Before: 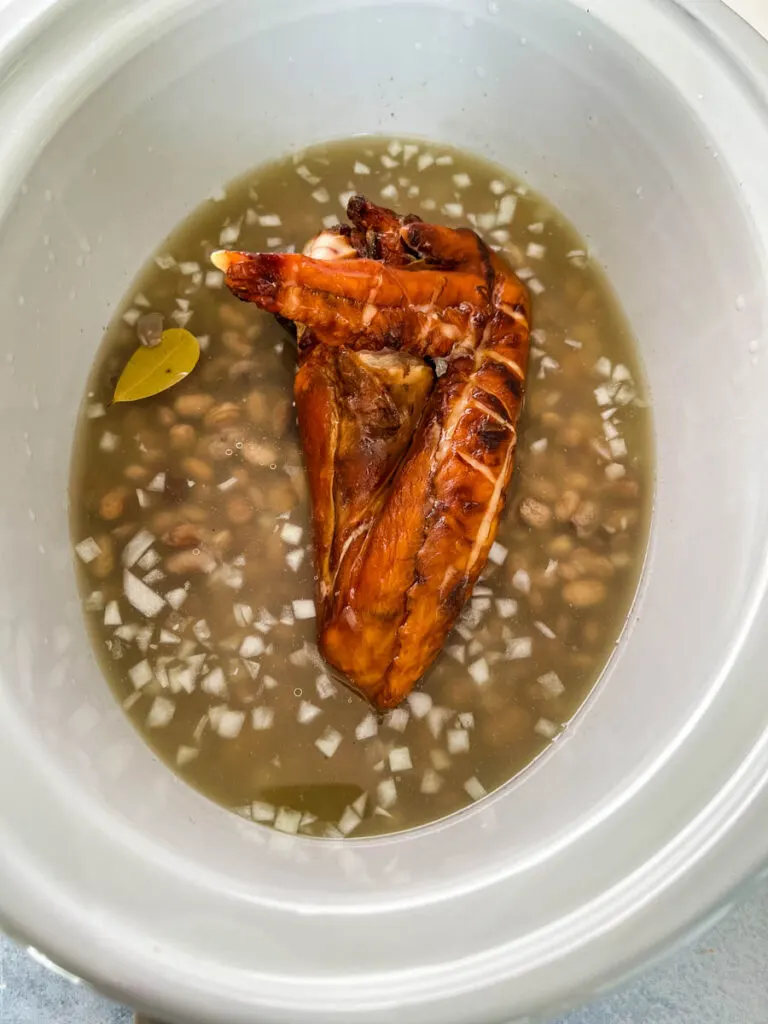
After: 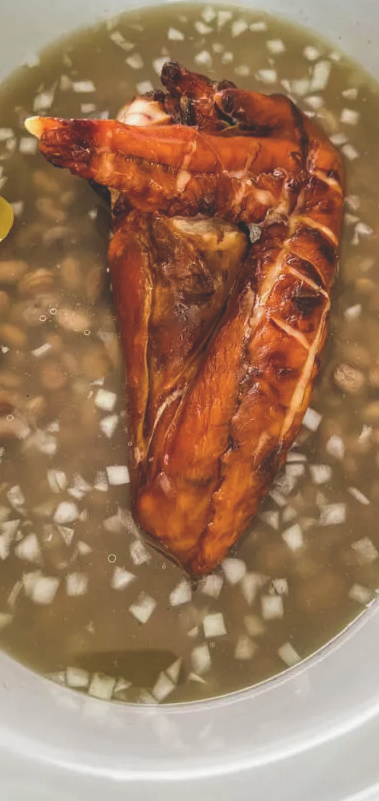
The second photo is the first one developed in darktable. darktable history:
crop and rotate: angle 0.016°, left 24.312%, top 13.09%, right 26.297%, bottom 8.582%
exposure: black level correction -0.025, exposure -0.121 EV, compensate highlight preservation false
